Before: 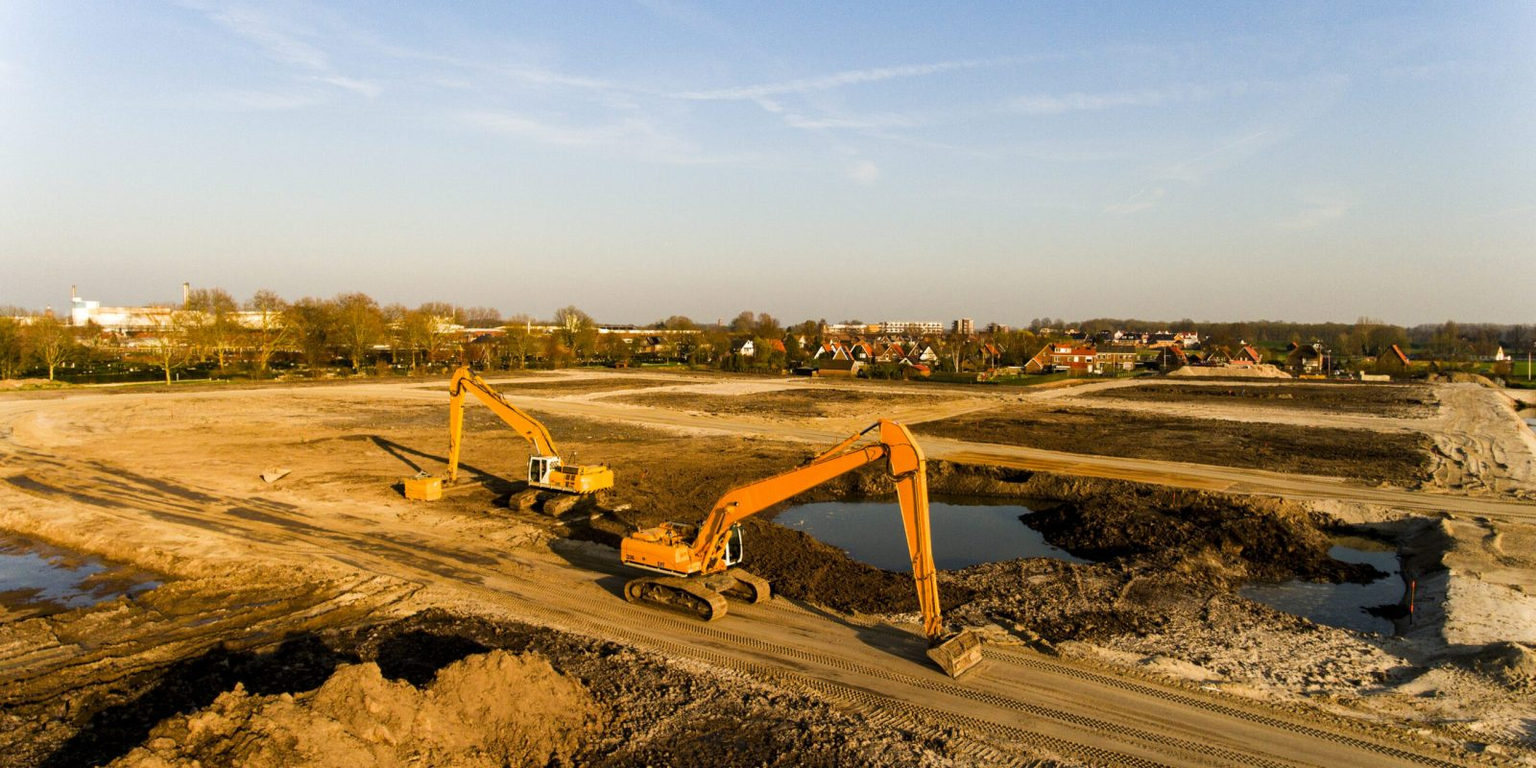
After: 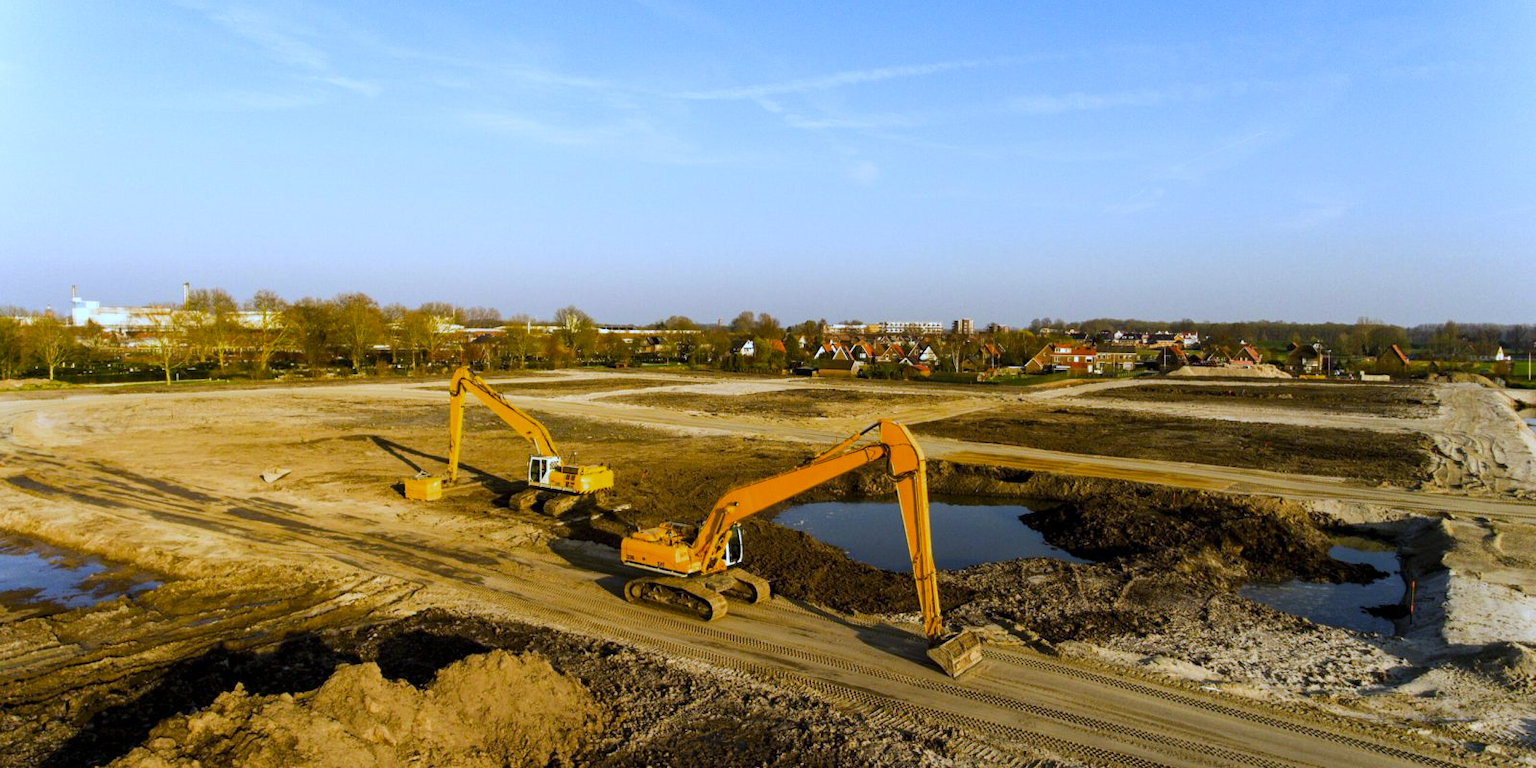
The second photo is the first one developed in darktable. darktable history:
contrast brightness saturation: saturation 0.1
white balance: red 0.871, blue 1.249
